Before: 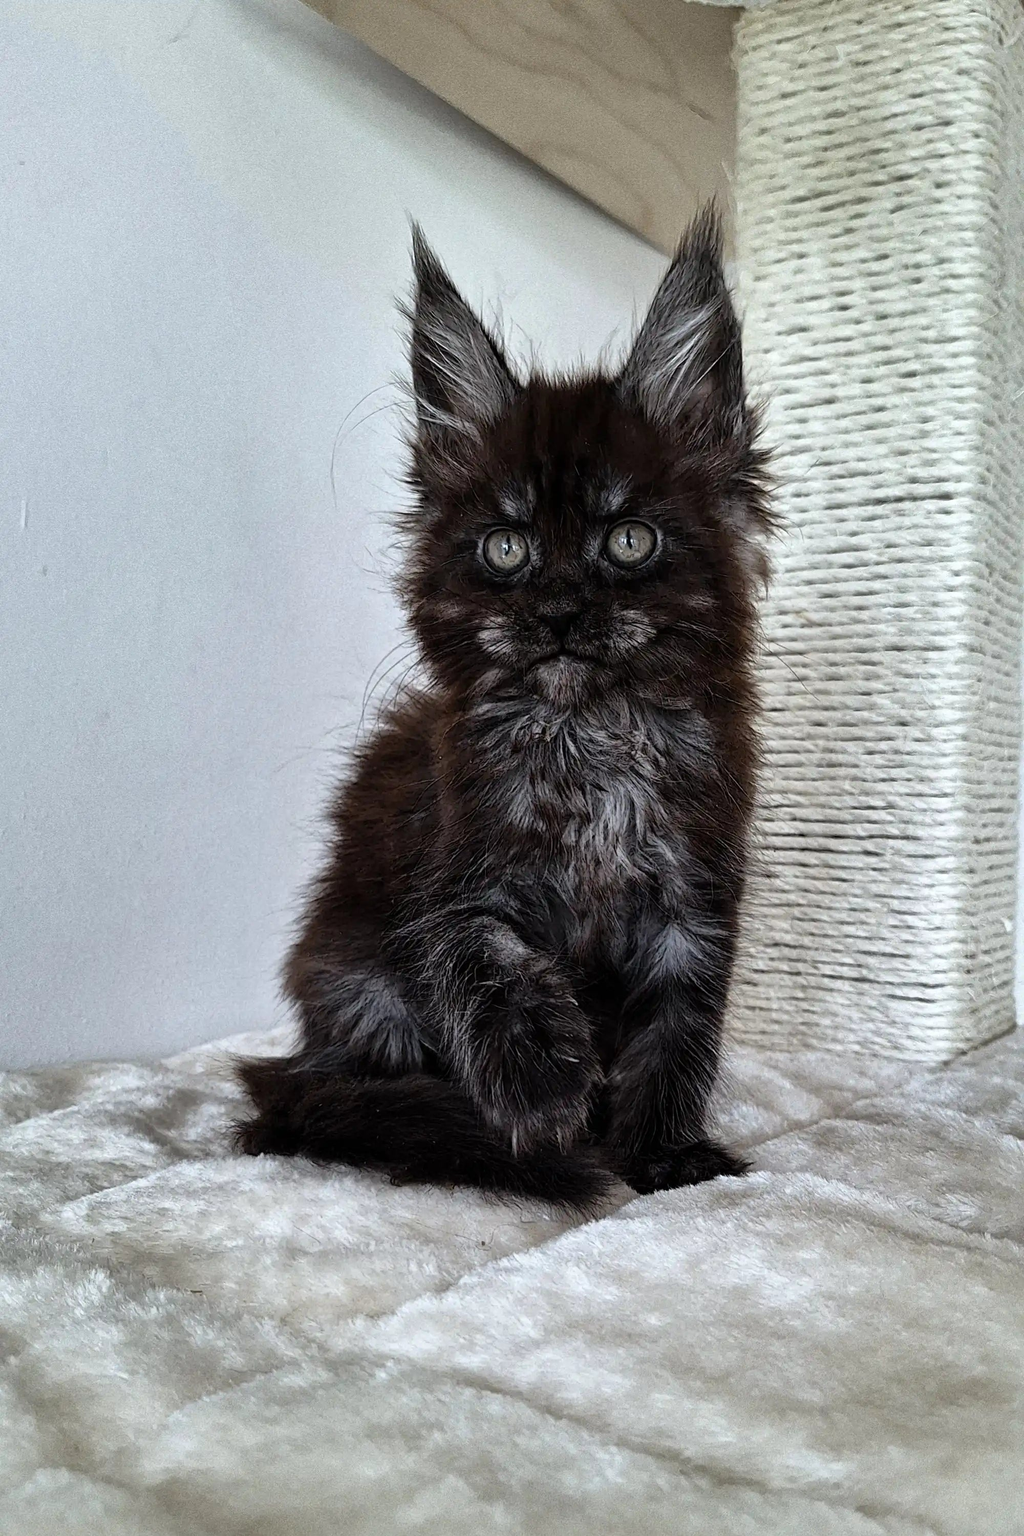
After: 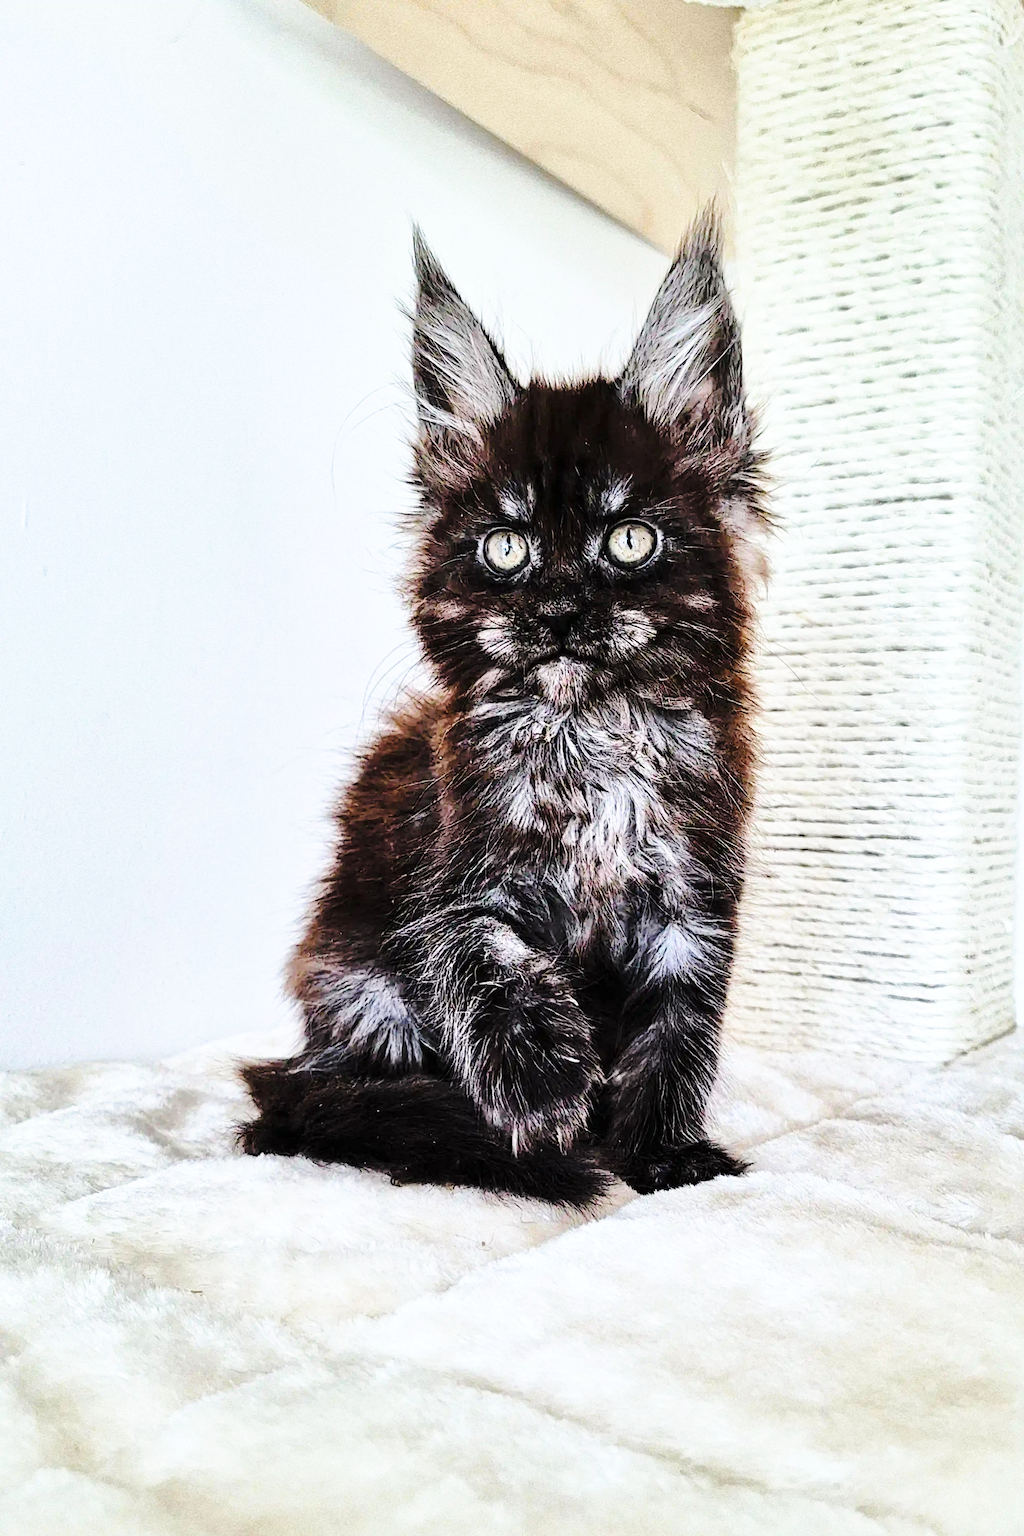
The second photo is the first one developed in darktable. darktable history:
tone equalizer: -7 EV 0.15 EV, -6 EV 0.6 EV, -5 EV 1.15 EV, -4 EV 1.33 EV, -3 EV 1.15 EV, -2 EV 0.6 EV, -1 EV 0.15 EV, mask exposure compensation -0.5 EV
base curve: curves: ch0 [(0, 0) (0.028, 0.03) (0.121, 0.232) (0.46, 0.748) (0.859, 0.968) (1, 1)], preserve colors none
contrast brightness saturation: contrast 0.2, brightness 0.16, saturation 0.22
